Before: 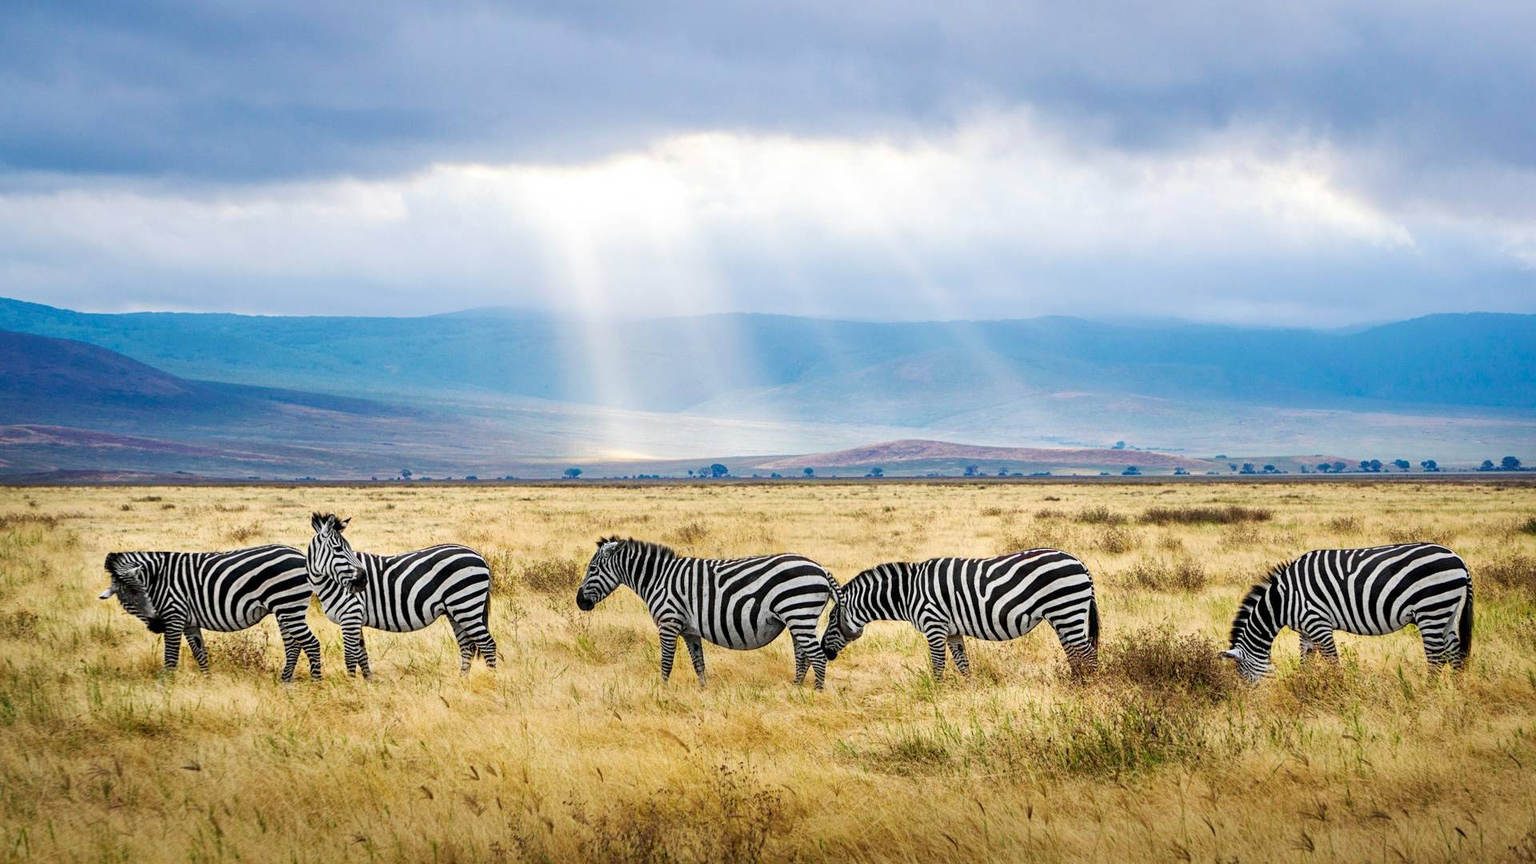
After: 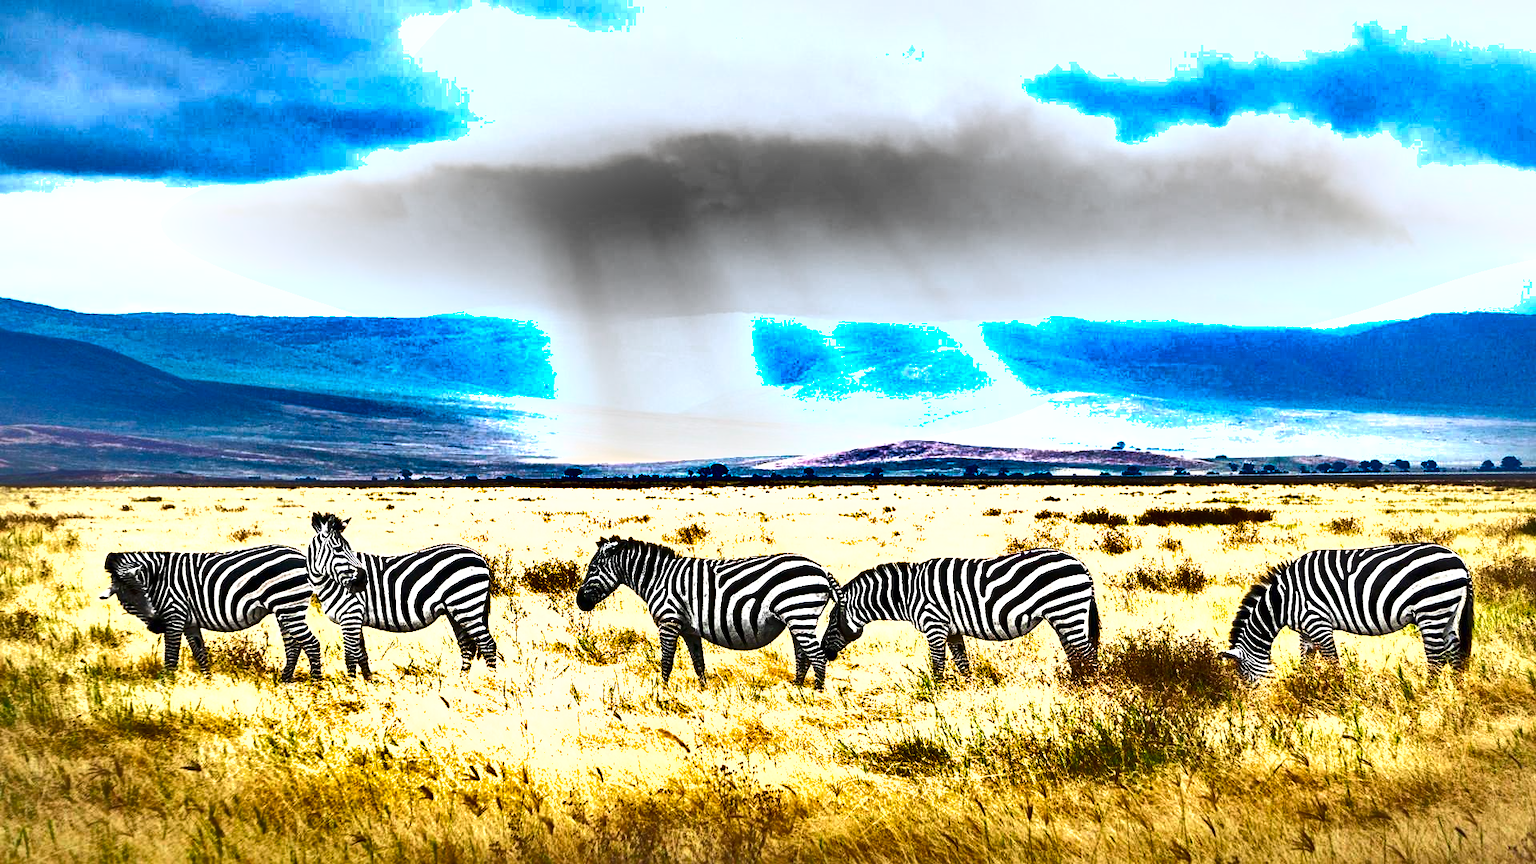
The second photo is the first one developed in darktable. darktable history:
exposure: exposure 1.252 EV, compensate exposure bias true, compensate highlight preservation false
shadows and highlights: shadows 24.24, highlights -77.03, soften with gaussian
